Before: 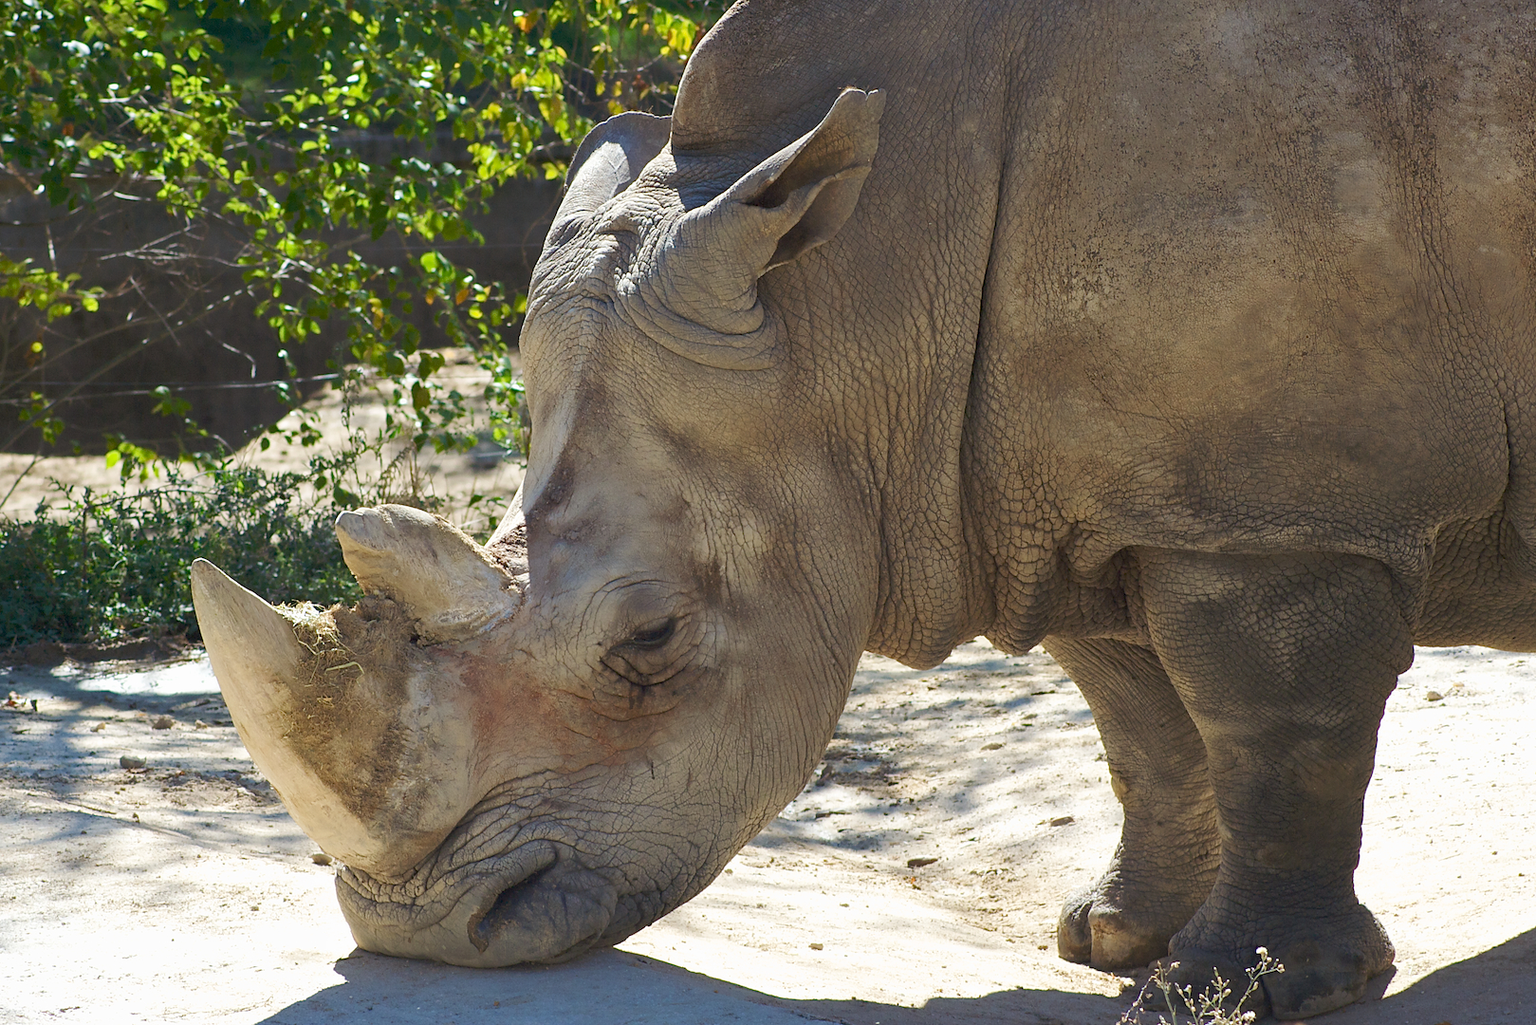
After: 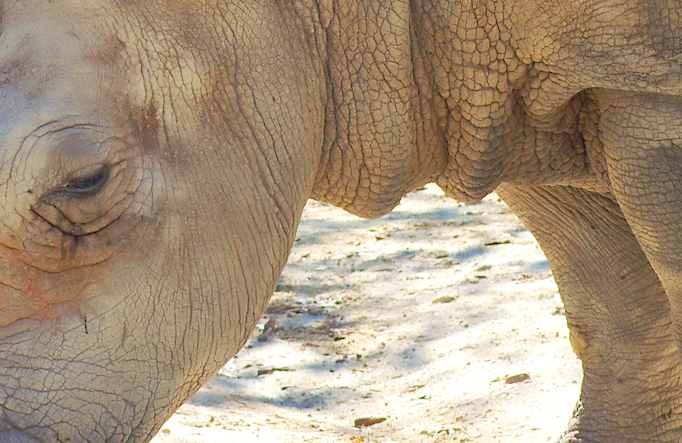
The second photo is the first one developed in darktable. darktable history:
levels: levels [0, 0.397, 0.955]
crop: left 37.221%, top 45.169%, right 20.63%, bottom 13.777%
vibrance: on, module defaults
